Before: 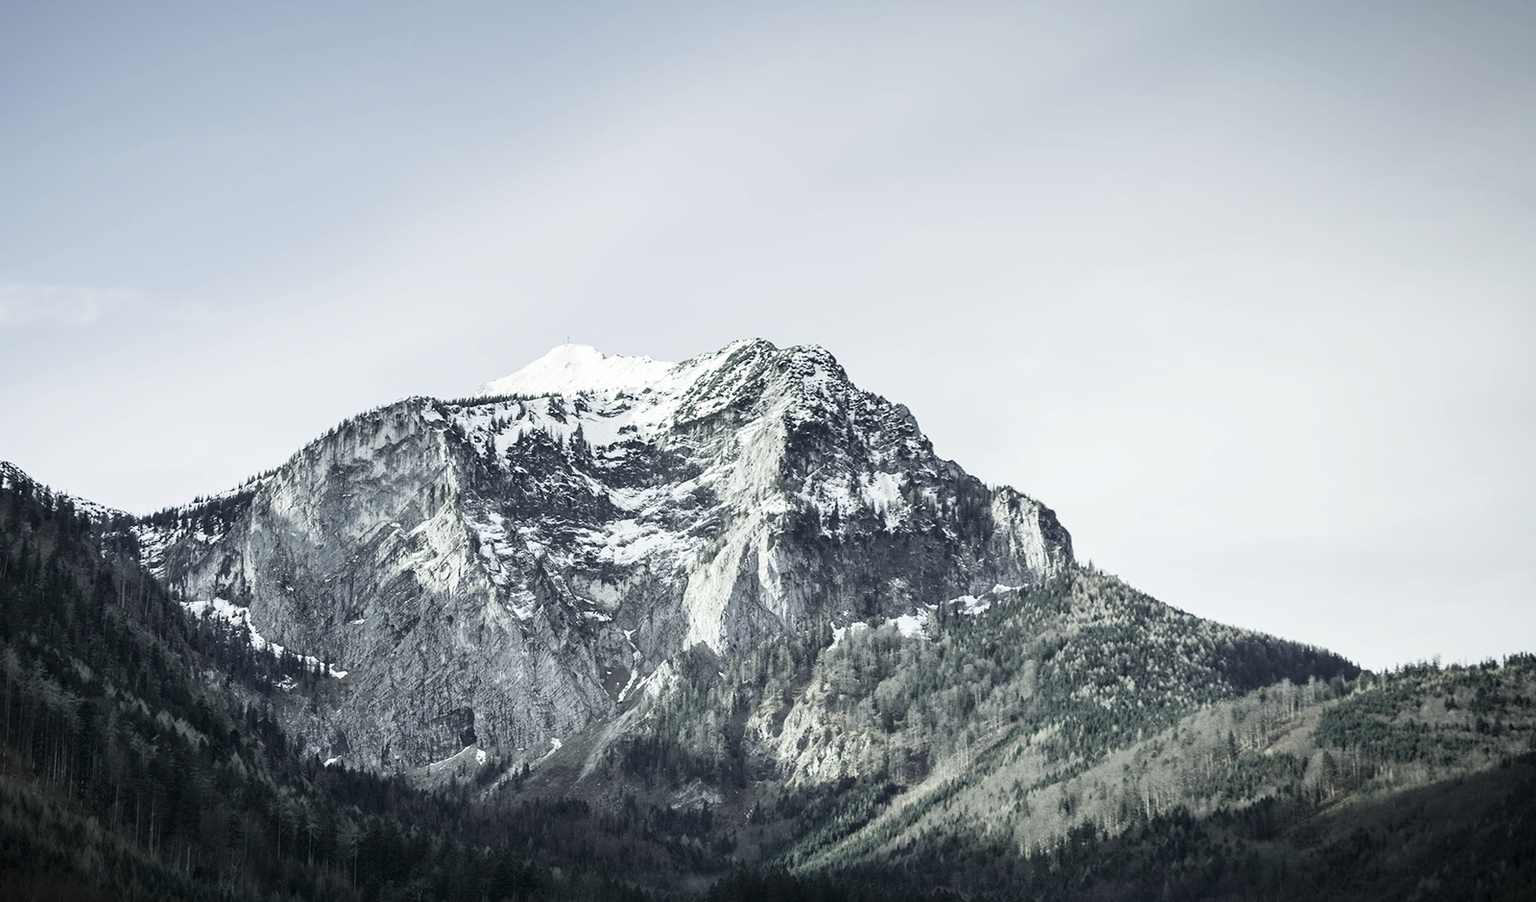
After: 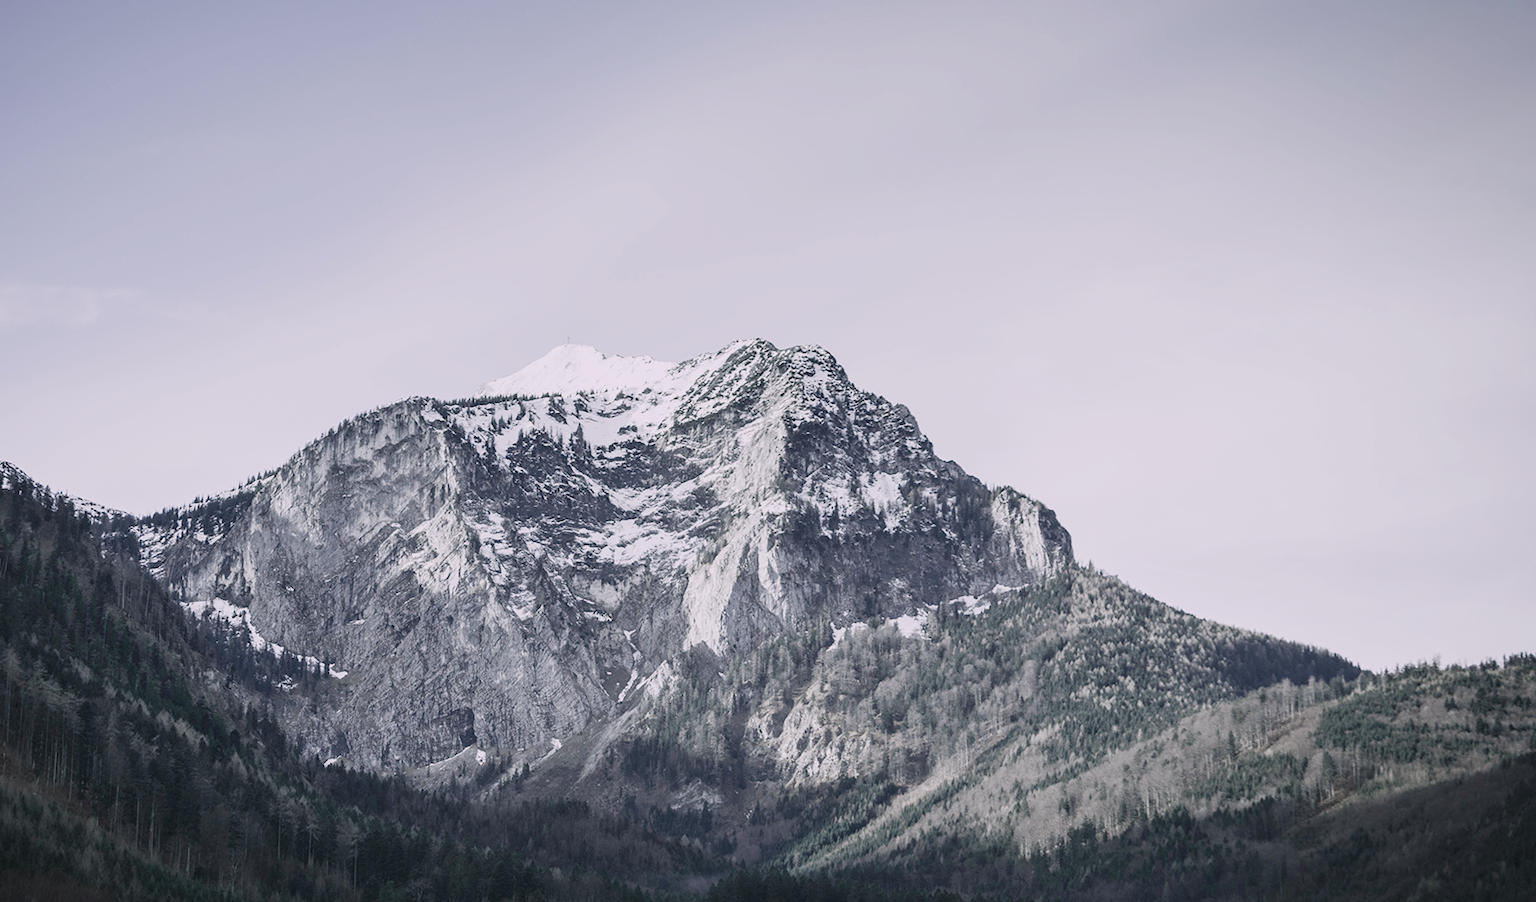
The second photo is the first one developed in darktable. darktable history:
color balance rgb: shadows lift › chroma 1%, shadows lift › hue 113°, highlights gain › chroma 0.2%, highlights gain › hue 333°, perceptual saturation grading › global saturation 20%, perceptual saturation grading › highlights -50%, perceptual saturation grading › shadows 25%, contrast -10%
white balance: red 1.05, blue 1.072
contrast brightness saturation: contrast -0.1, saturation -0.1
